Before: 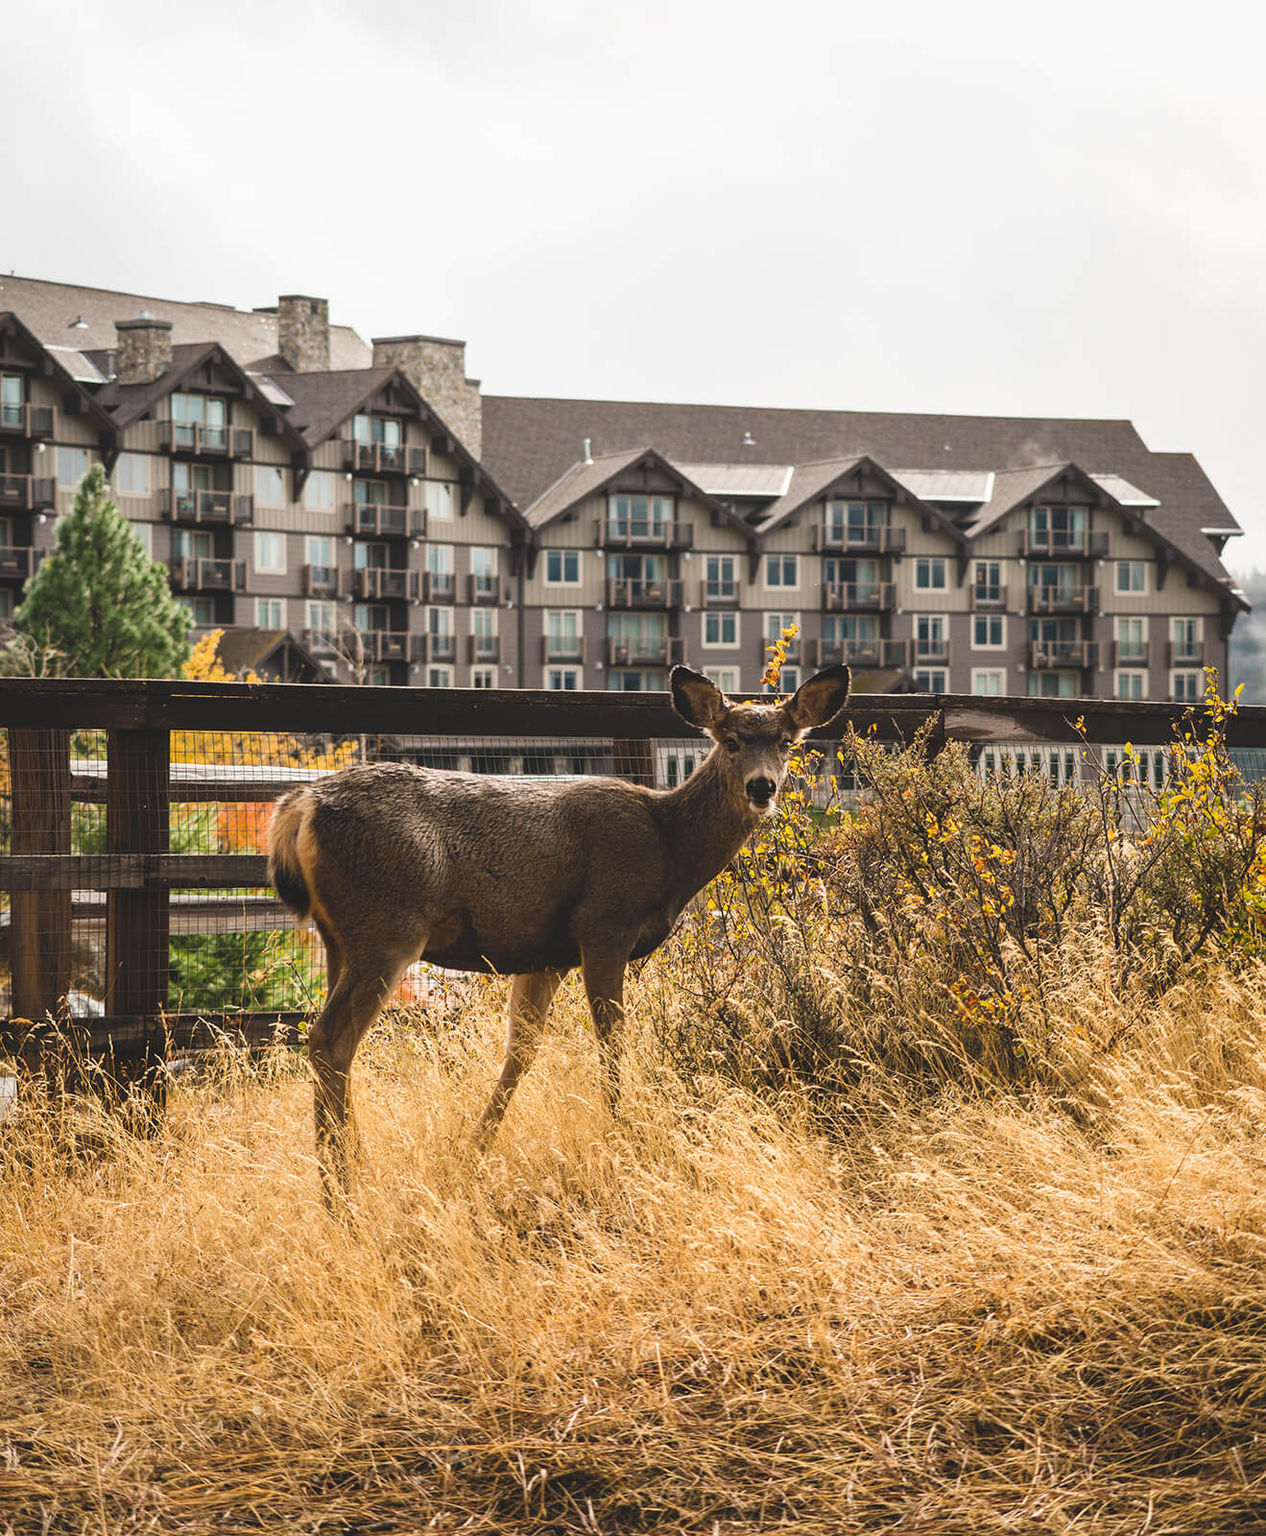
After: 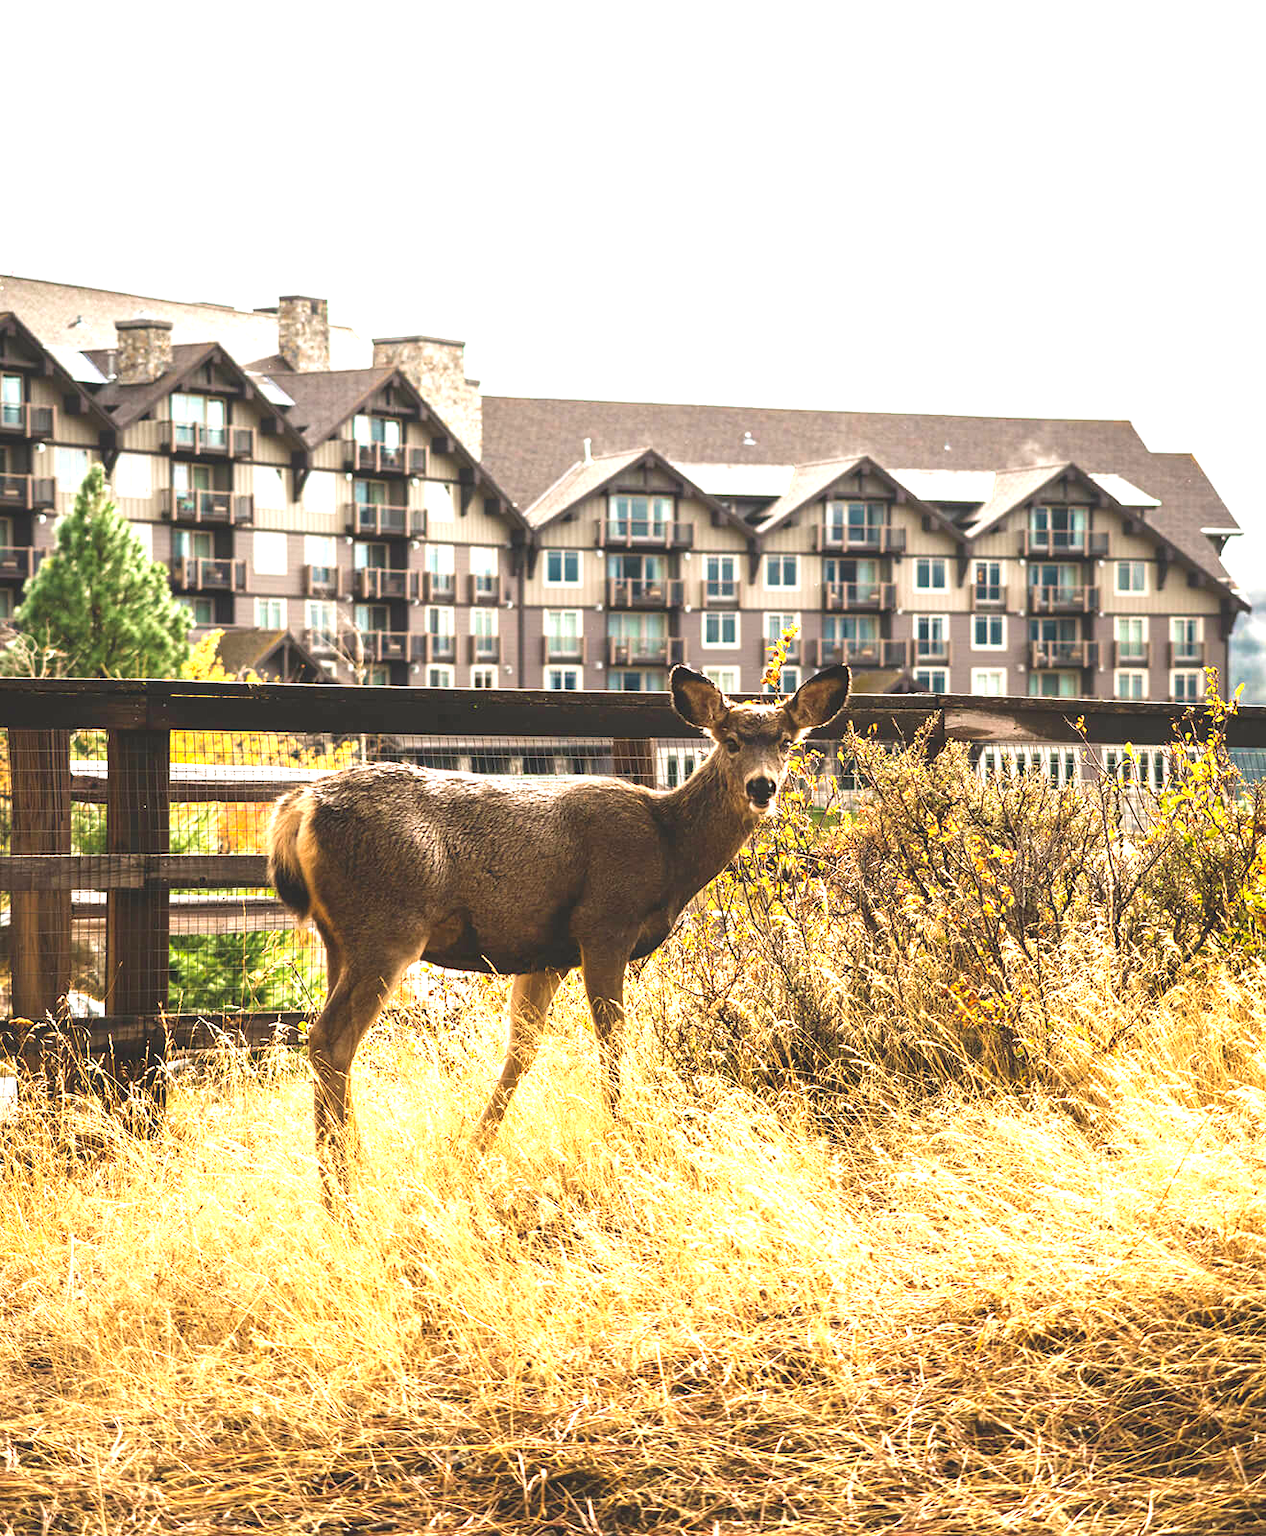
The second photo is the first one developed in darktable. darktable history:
velvia: on, module defaults
levels: levels [0, 0.352, 0.703]
